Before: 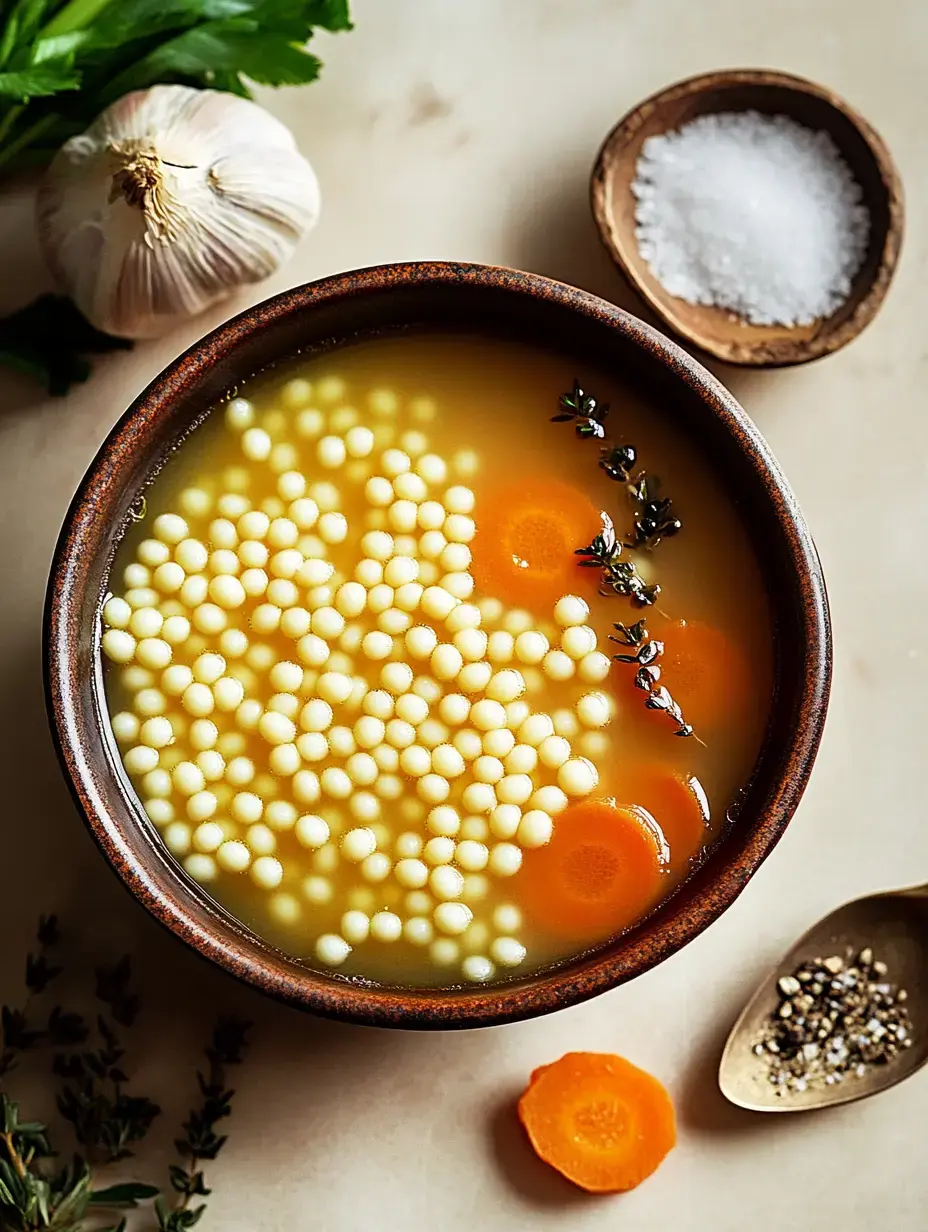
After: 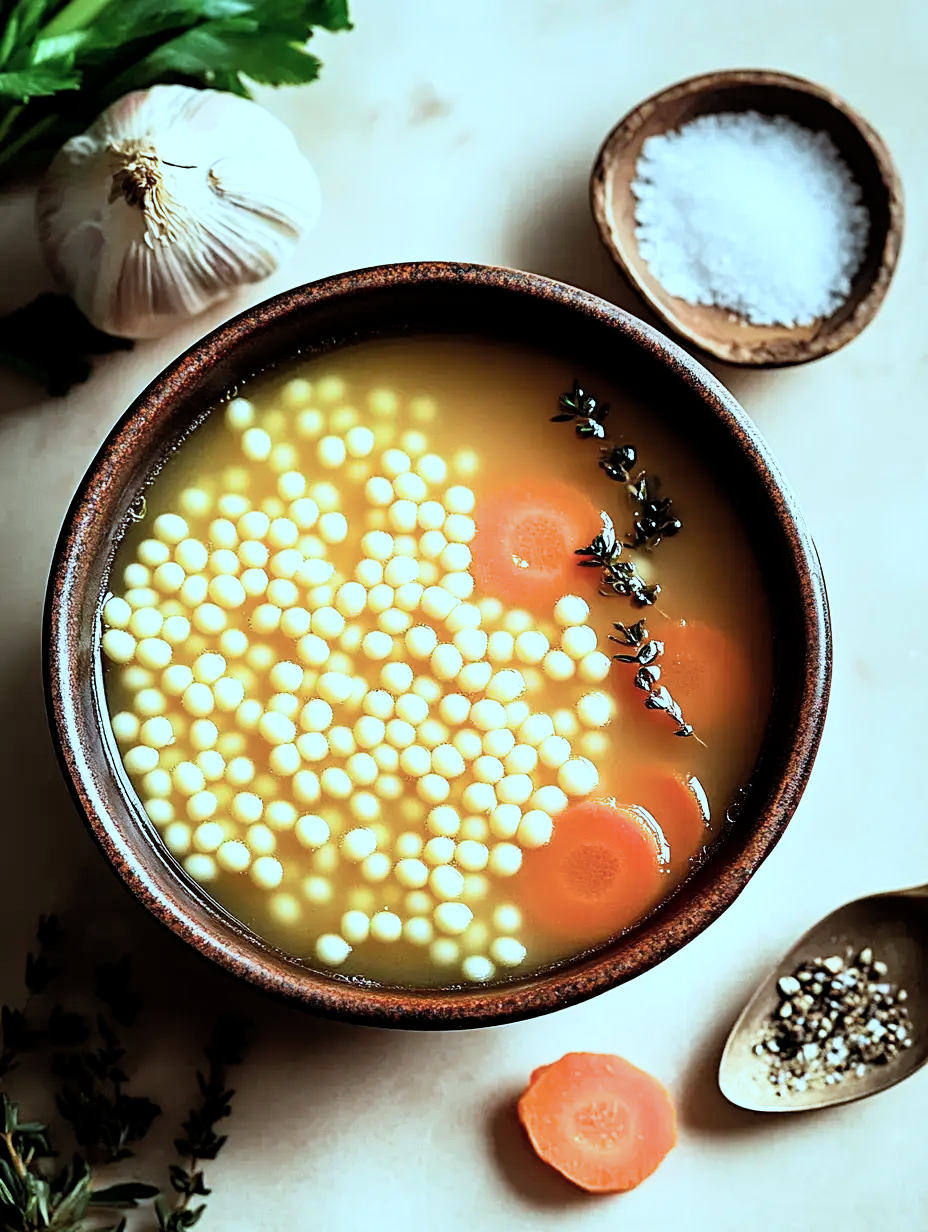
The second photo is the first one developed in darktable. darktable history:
filmic rgb: middle gray luminance 21.51%, black relative exposure -14.01 EV, white relative exposure 2.95 EV, target black luminance 0%, hardness 8.76, latitude 59.98%, contrast 1.212, highlights saturation mix 6.47%, shadows ↔ highlights balance 42.39%
exposure: black level correction 0, exposure 0.393 EV, compensate highlight preservation false
color correction: highlights a* -12.14, highlights b* -15.48
contrast brightness saturation: saturation -0.053
